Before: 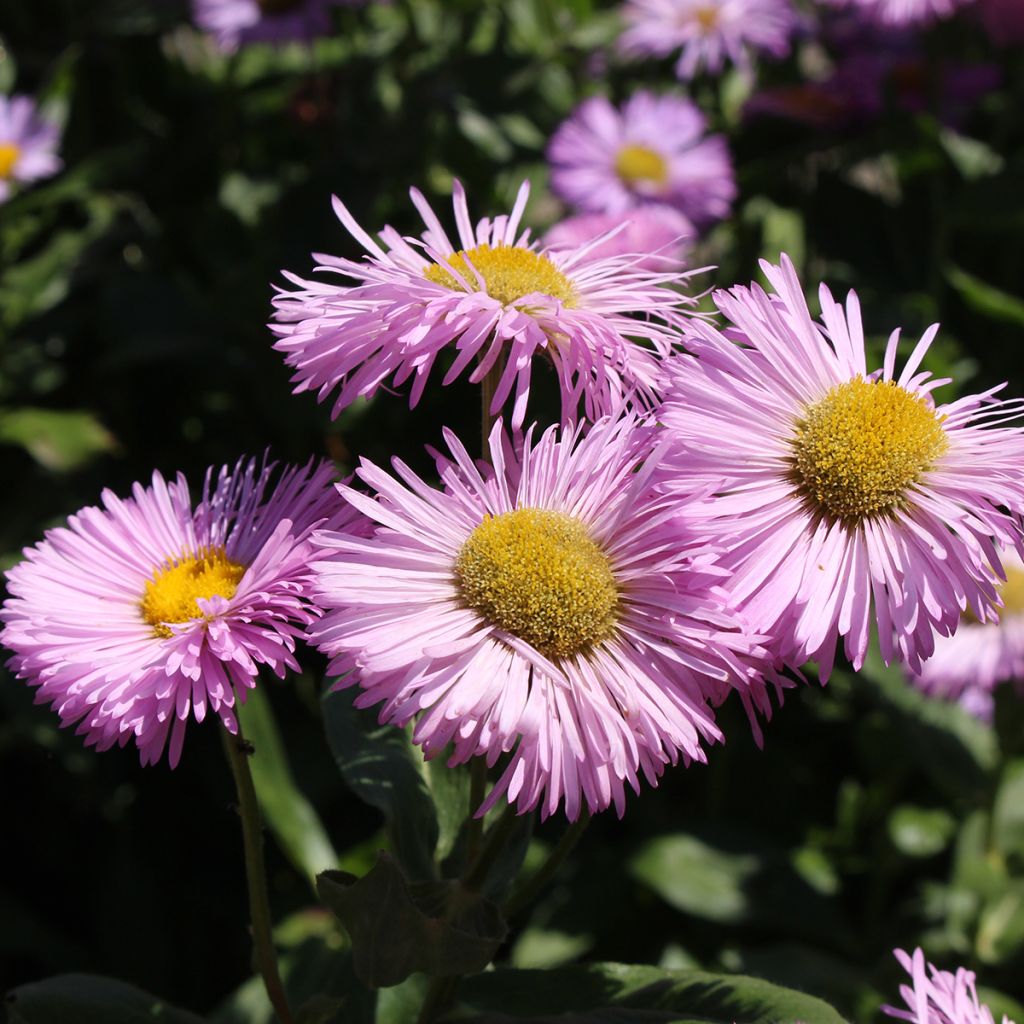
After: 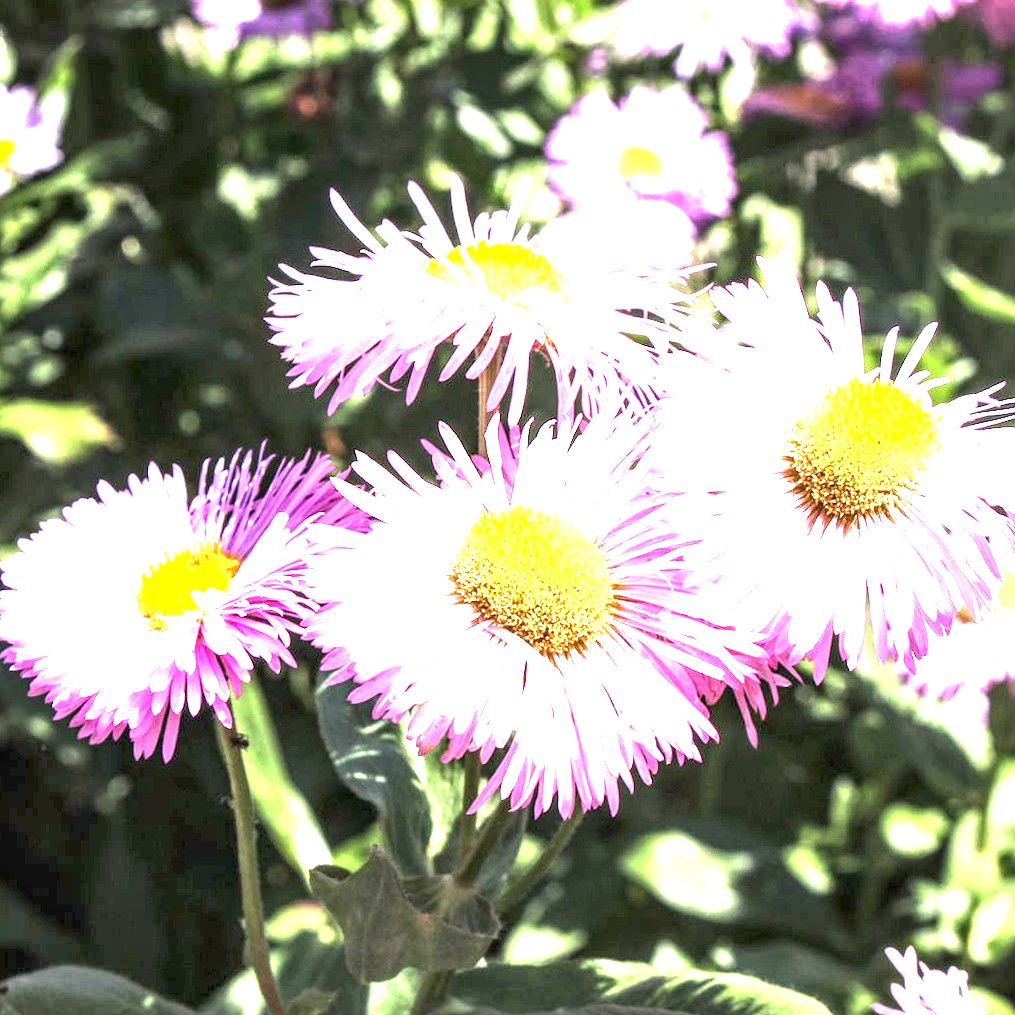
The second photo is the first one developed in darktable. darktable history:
local contrast: highlights 19%, detail 186%
crop and rotate: angle -0.5°
exposure: exposure 3 EV, compensate highlight preservation false
